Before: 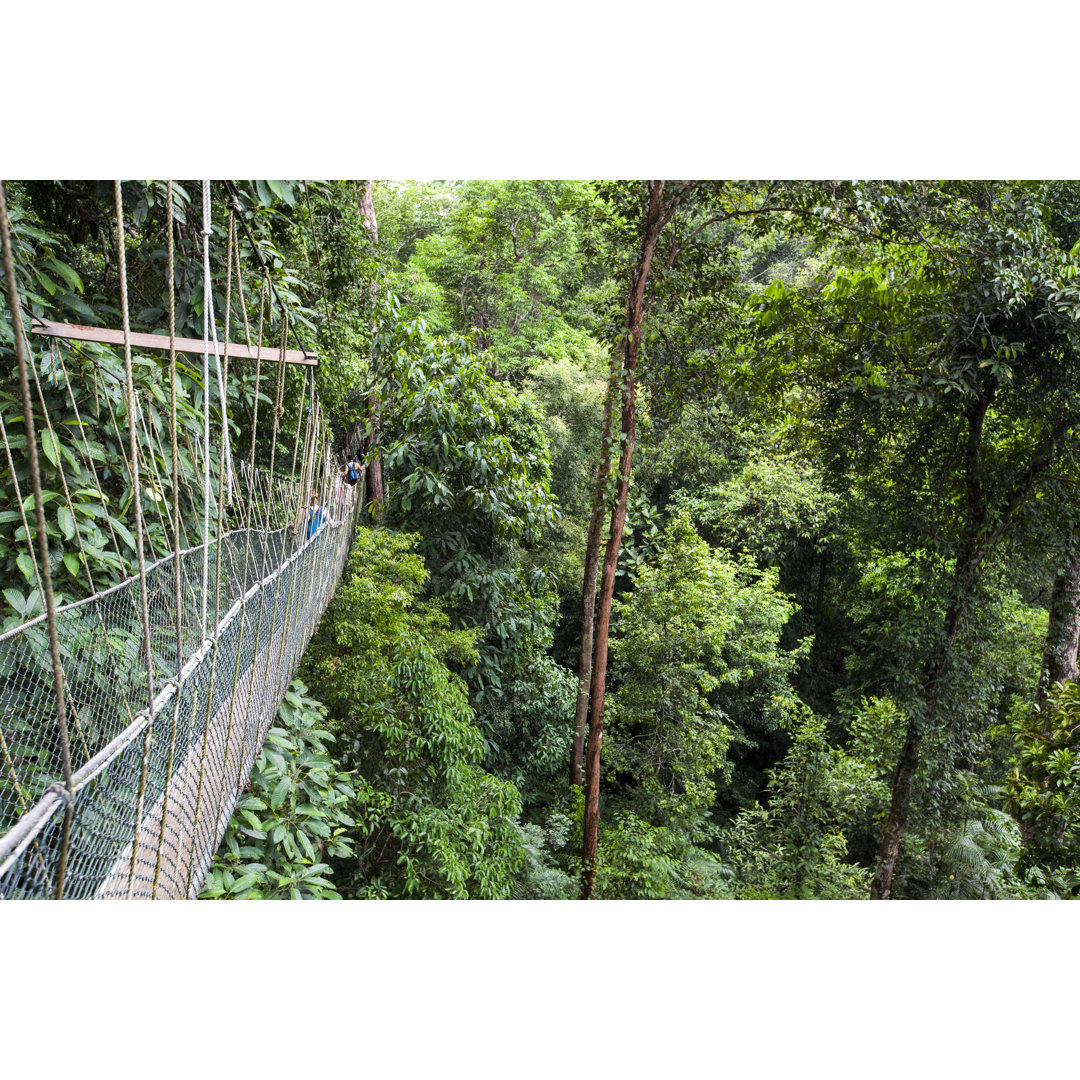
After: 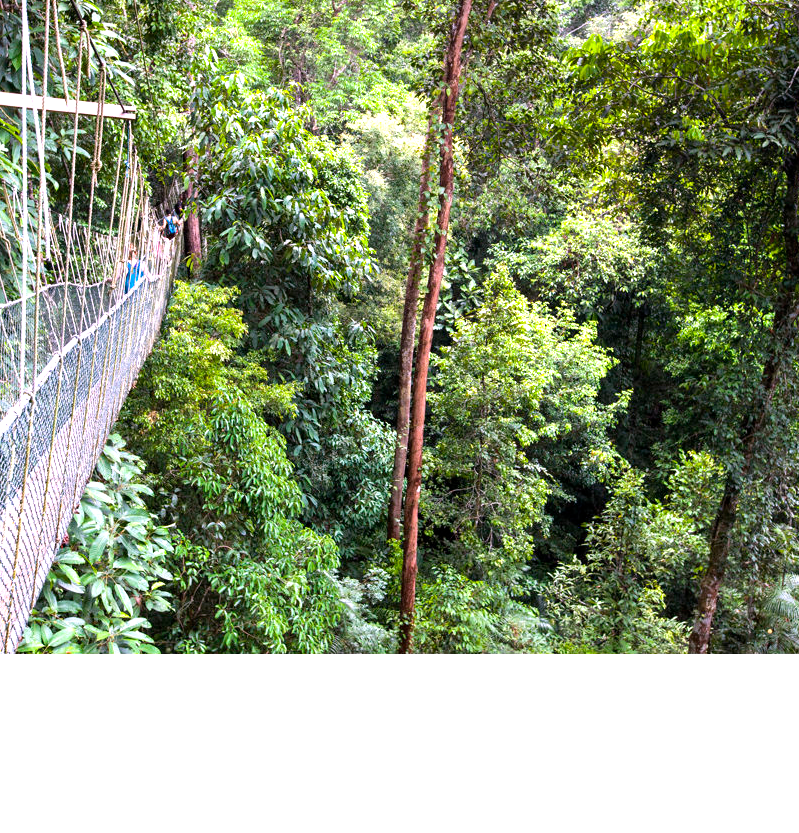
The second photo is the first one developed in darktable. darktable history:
crop: left 16.871%, top 22.857%, right 9.116%
white balance: red 1.066, blue 1.119
exposure: exposure 0.781 EV, compensate highlight preservation false
